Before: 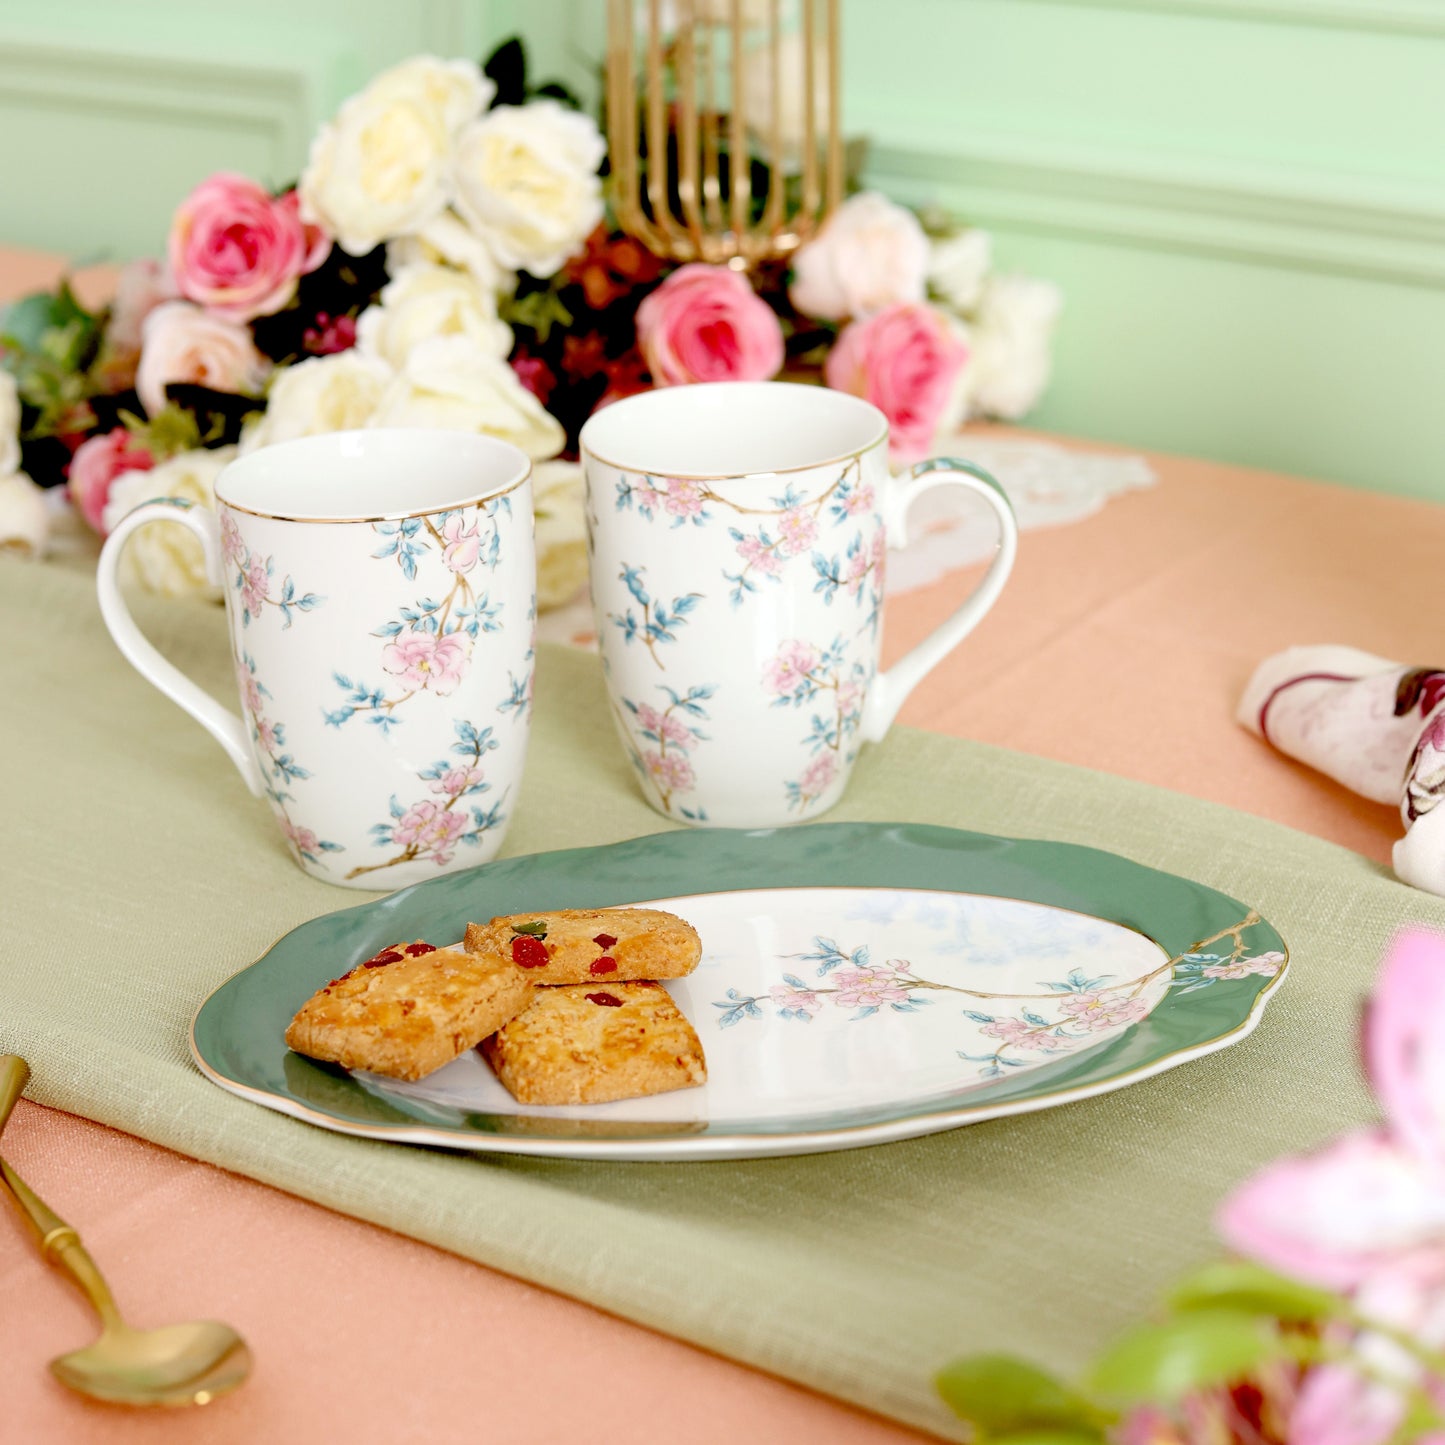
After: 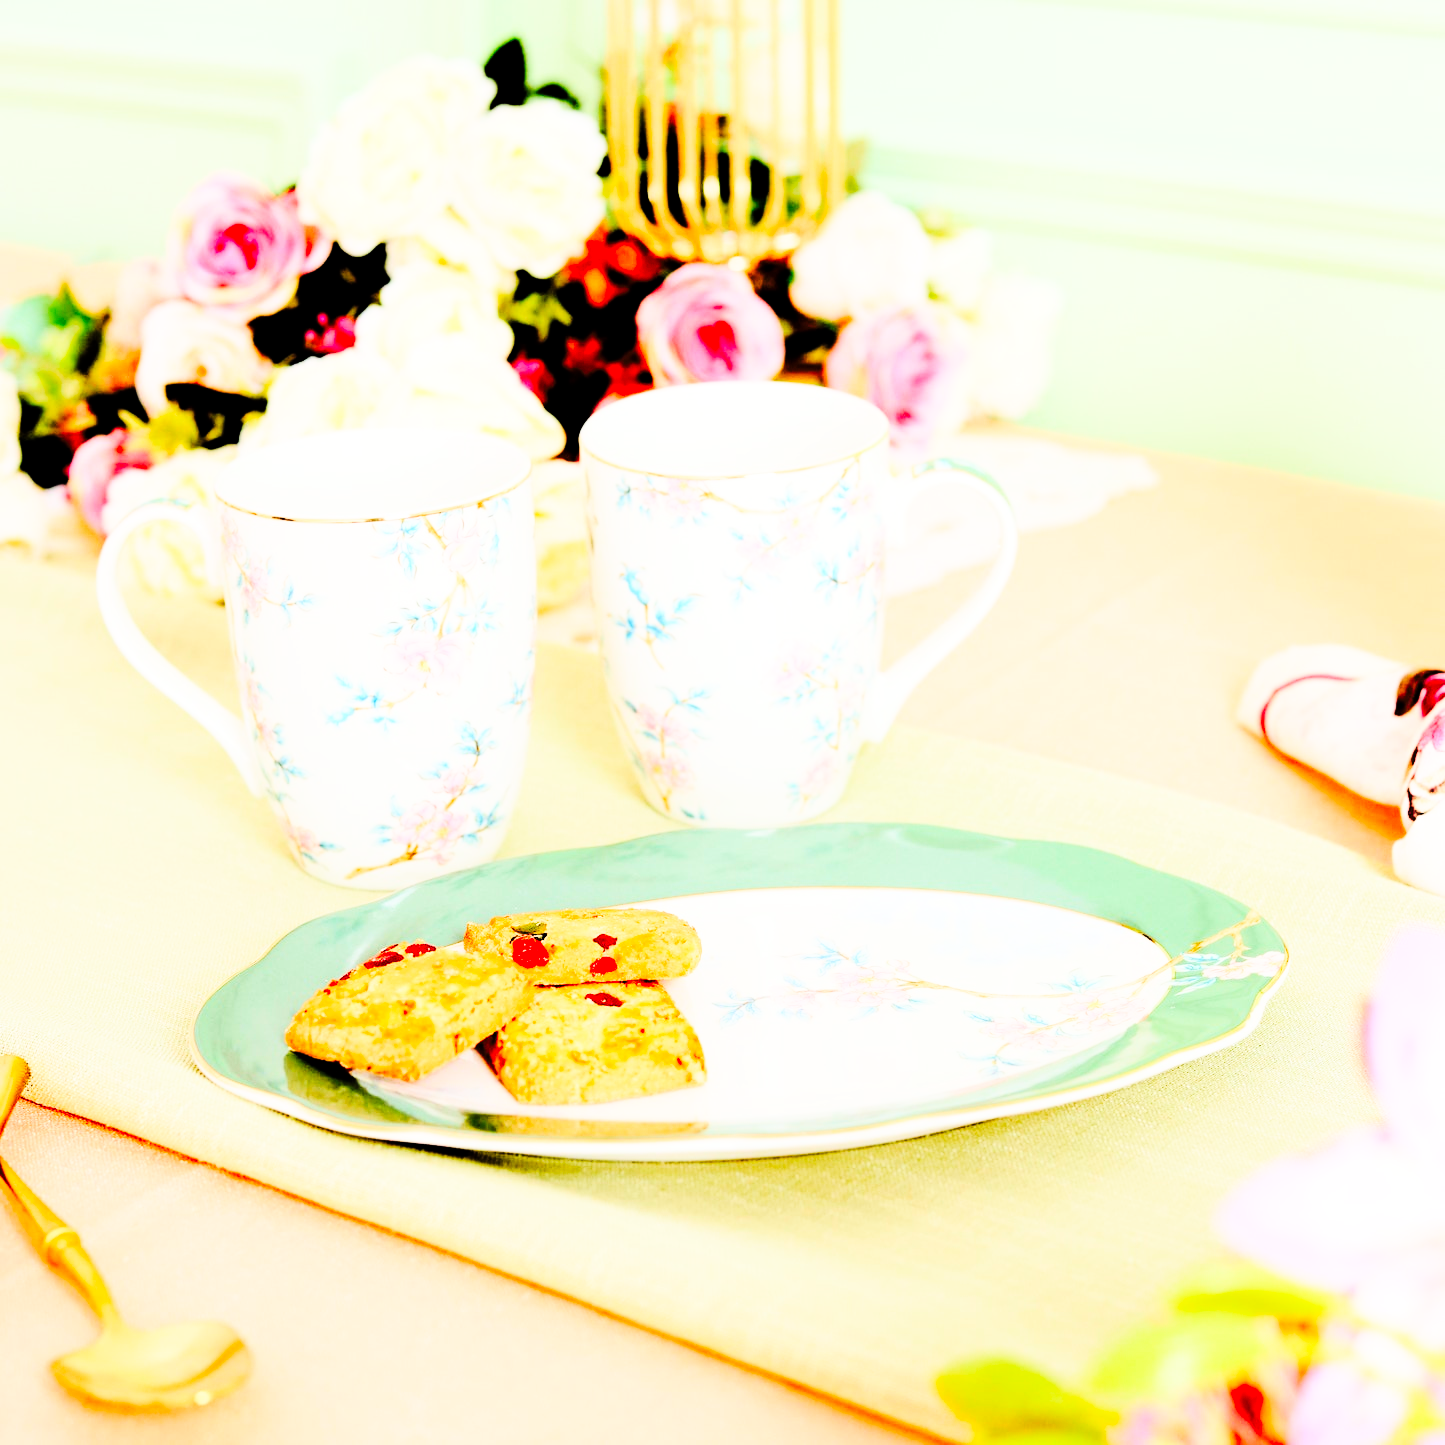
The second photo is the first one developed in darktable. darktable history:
tone curve: curves: ch0 [(0, 0) (0.004, 0) (0.133, 0.071) (0.325, 0.456) (0.832, 0.957) (1, 1)], color space Lab, linked channels, preserve colors none
base curve: curves: ch0 [(0, 0) (0.028, 0.03) (0.121, 0.232) (0.46, 0.748) (0.859, 0.968) (1, 1)], preserve colors none
